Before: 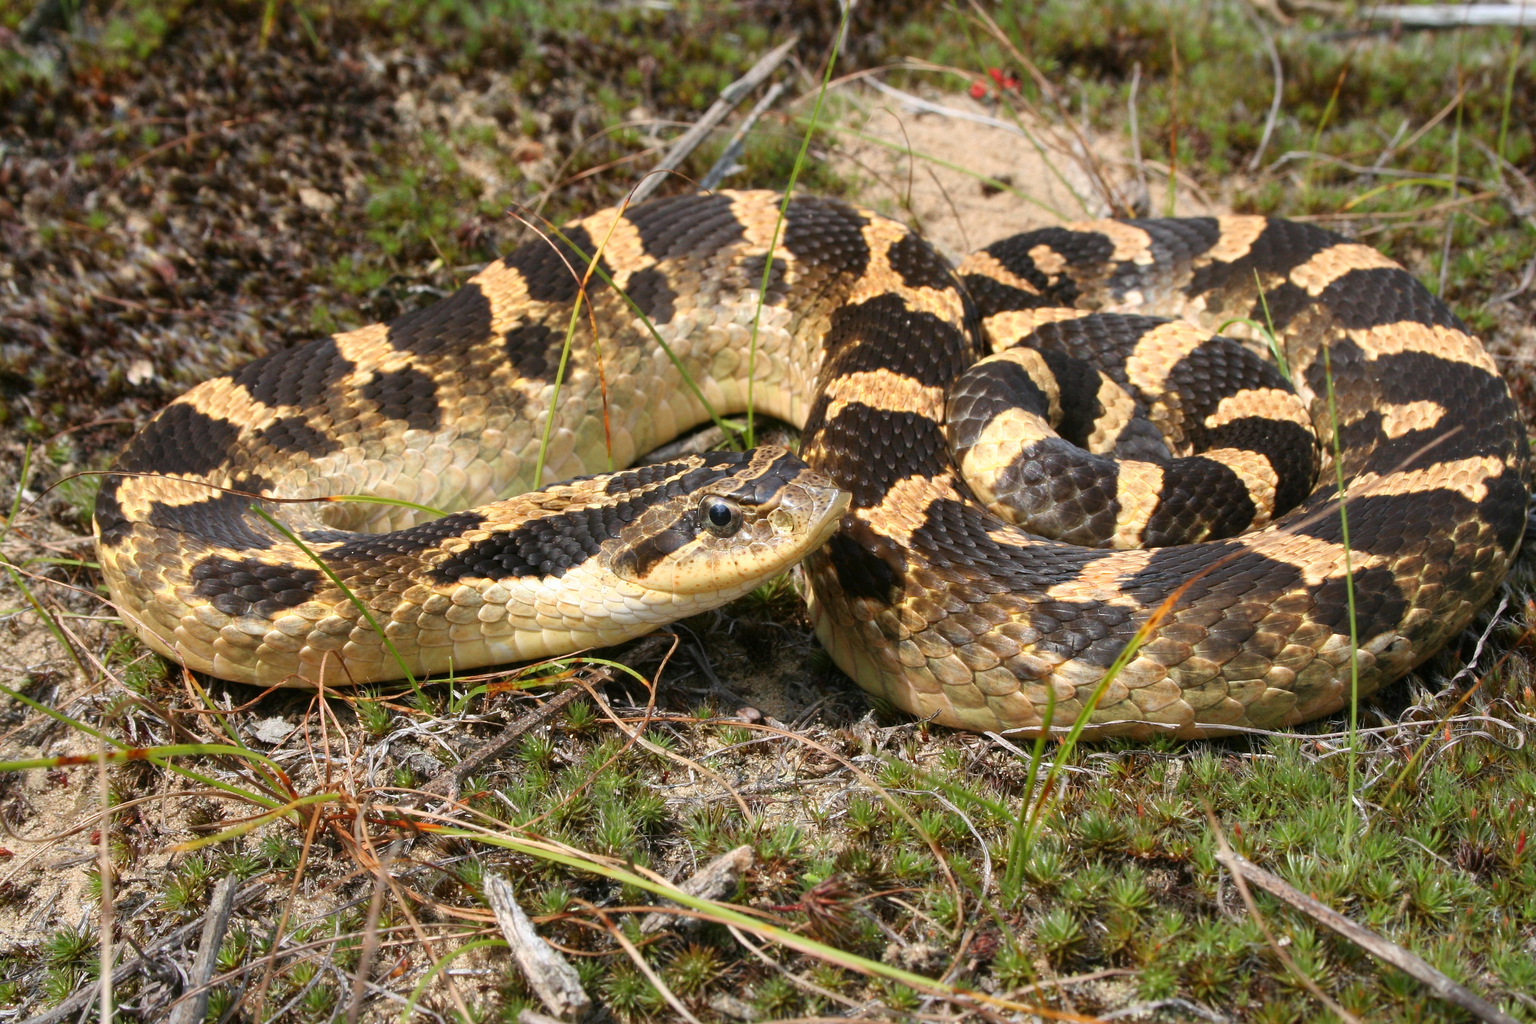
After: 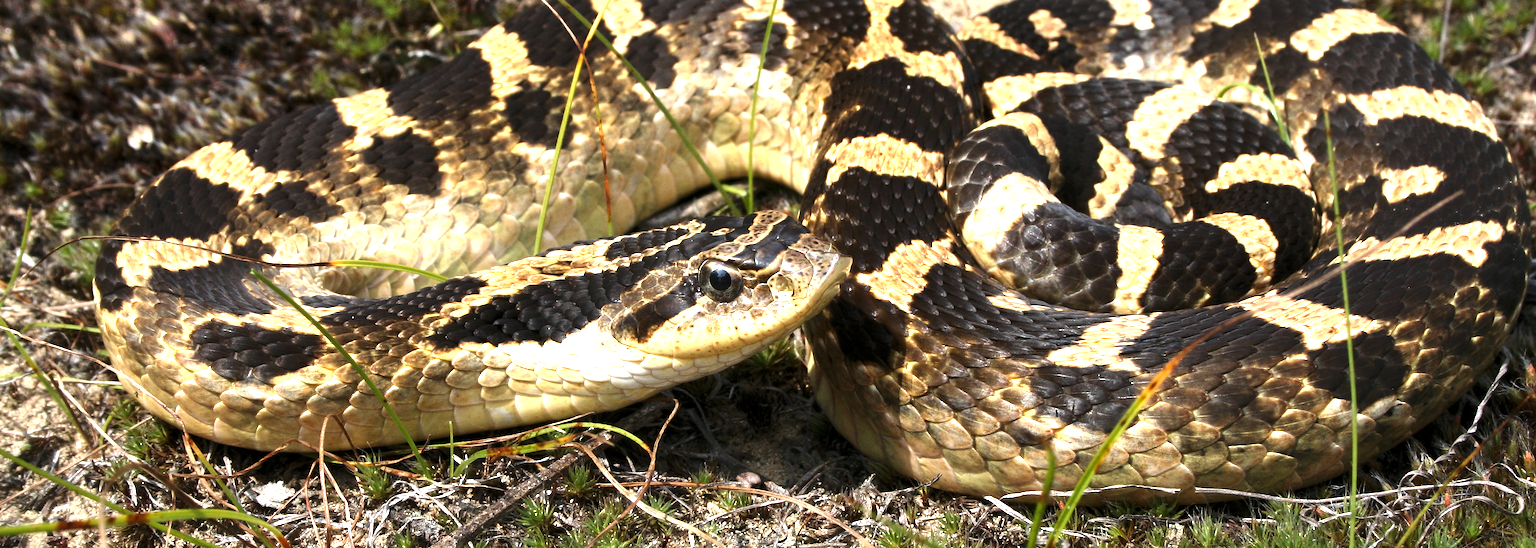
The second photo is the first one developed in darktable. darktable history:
crop and rotate: top 23.043%, bottom 23.437%
levels: levels [0.044, 0.475, 0.791]
rgb curve: curves: ch0 [(0, 0) (0.093, 0.159) (0.241, 0.265) (0.414, 0.42) (1, 1)], compensate middle gray true, preserve colors basic power
